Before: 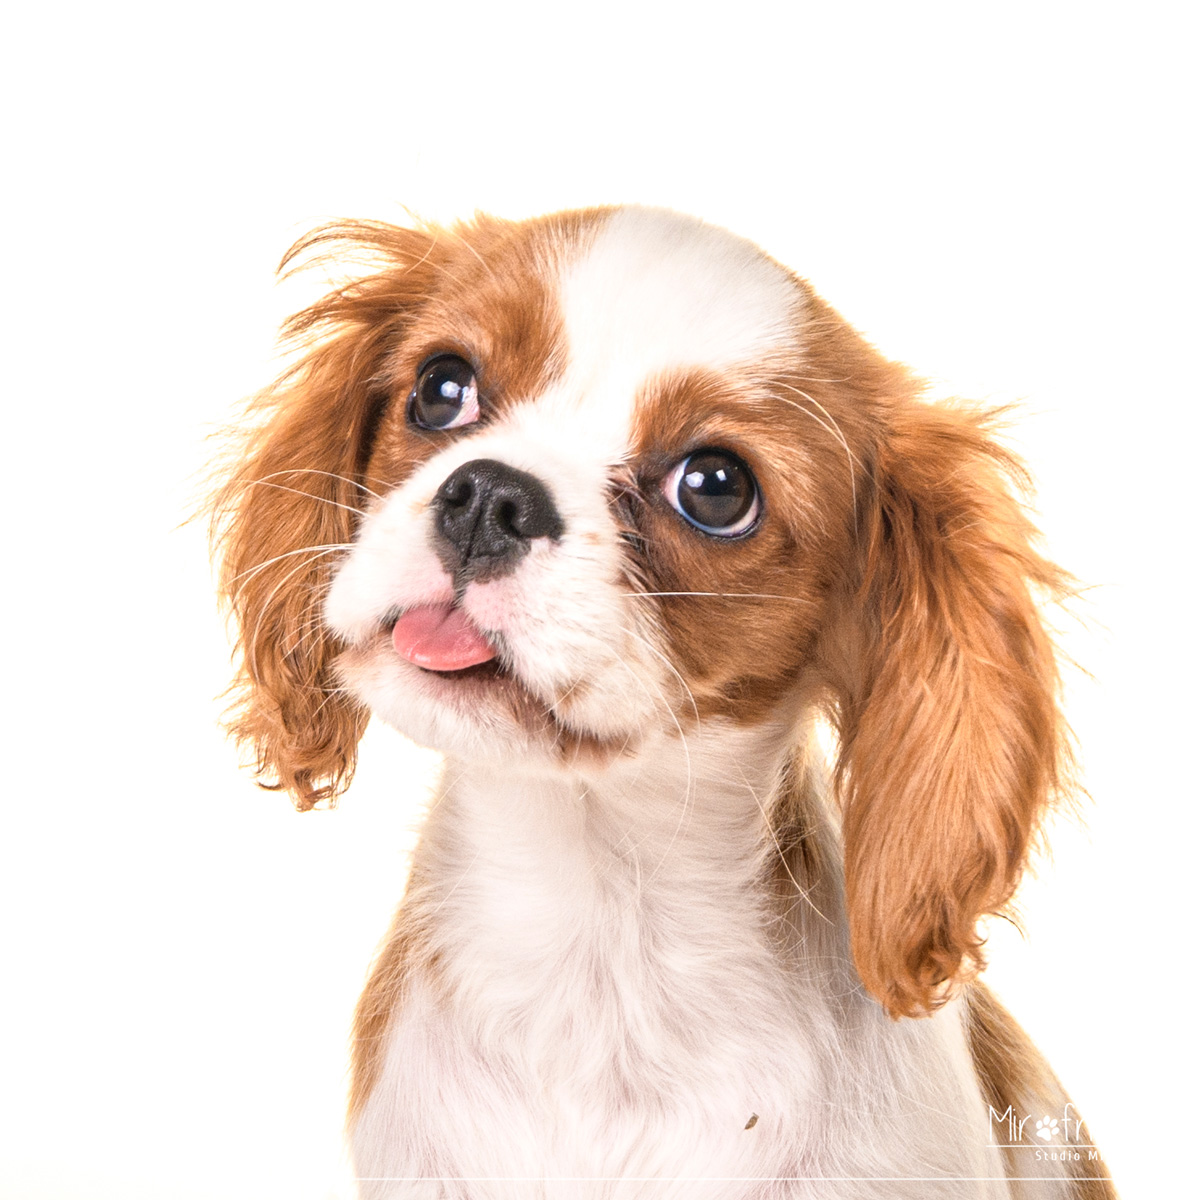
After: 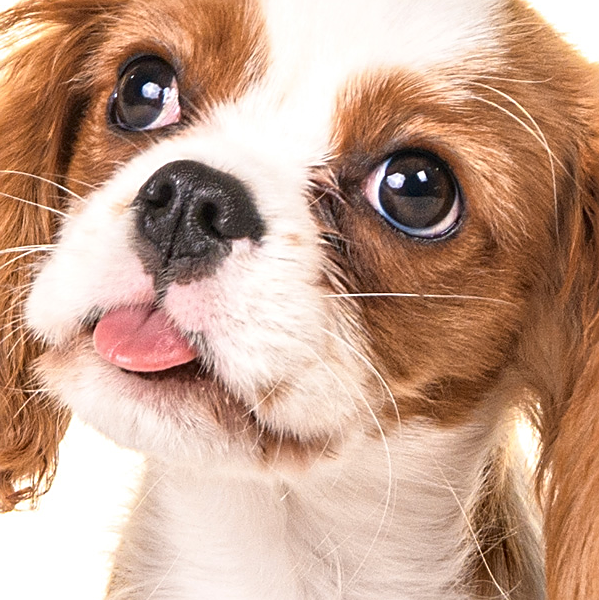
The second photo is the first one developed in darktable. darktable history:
crop: left 25%, top 25%, right 25%, bottom 25%
sharpen: on, module defaults
contrast brightness saturation: contrast 0.03, brightness -0.04
tone equalizer: on, module defaults
